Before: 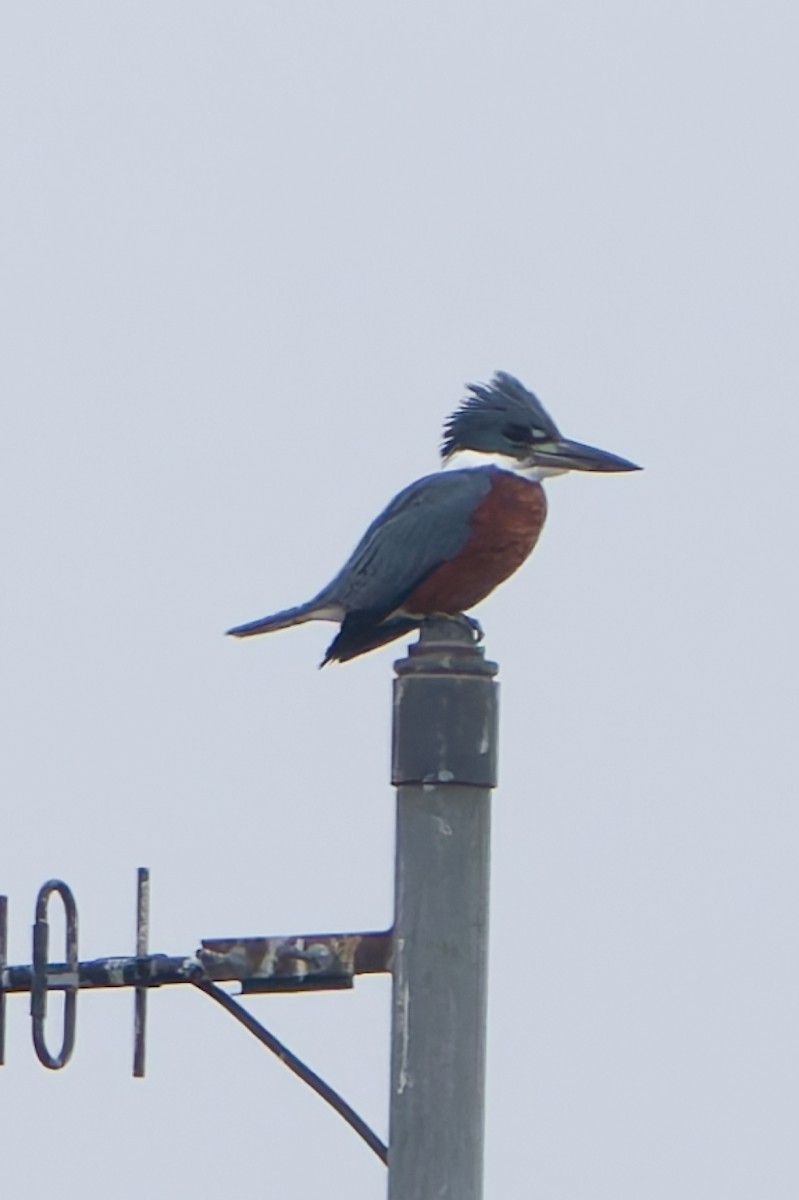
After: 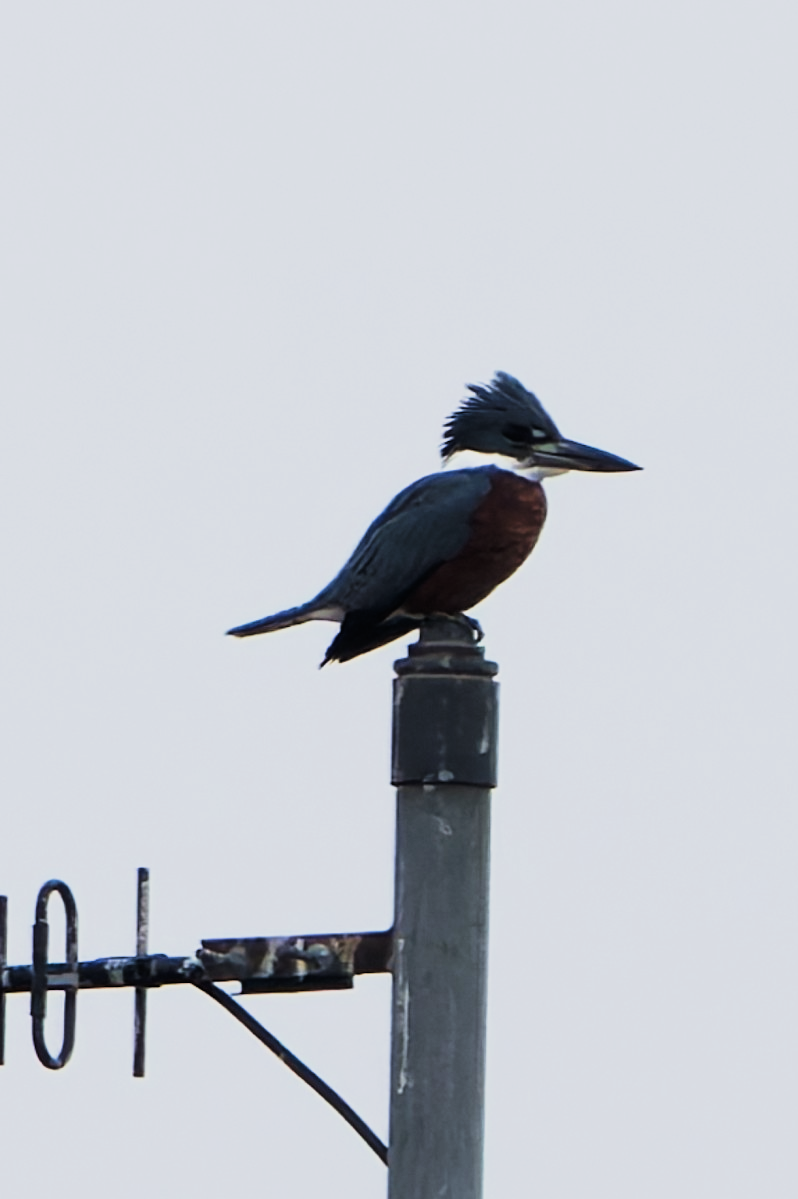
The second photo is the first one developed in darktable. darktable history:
filmic rgb: black relative exposure -5 EV, hardness 2.88, contrast 1.3, highlights saturation mix -30%
tone curve: curves: ch0 [(0, 0) (0.003, 0.007) (0.011, 0.01) (0.025, 0.016) (0.044, 0.025) (0.069, 0.036) (0.1, 0.052) (0.136, 0.073) (0.177, 0.103) (0.224, 0.135) (0.277, 0.177) (0.335, 0.233) (0.399, 0.303) (0.468, 0.376) (0.543, 0.469) (0.623, 0.581) (0.709, 0.723) (0.801, 0.863) (0.898, 0.938) (1, 1)], preserve colors none
